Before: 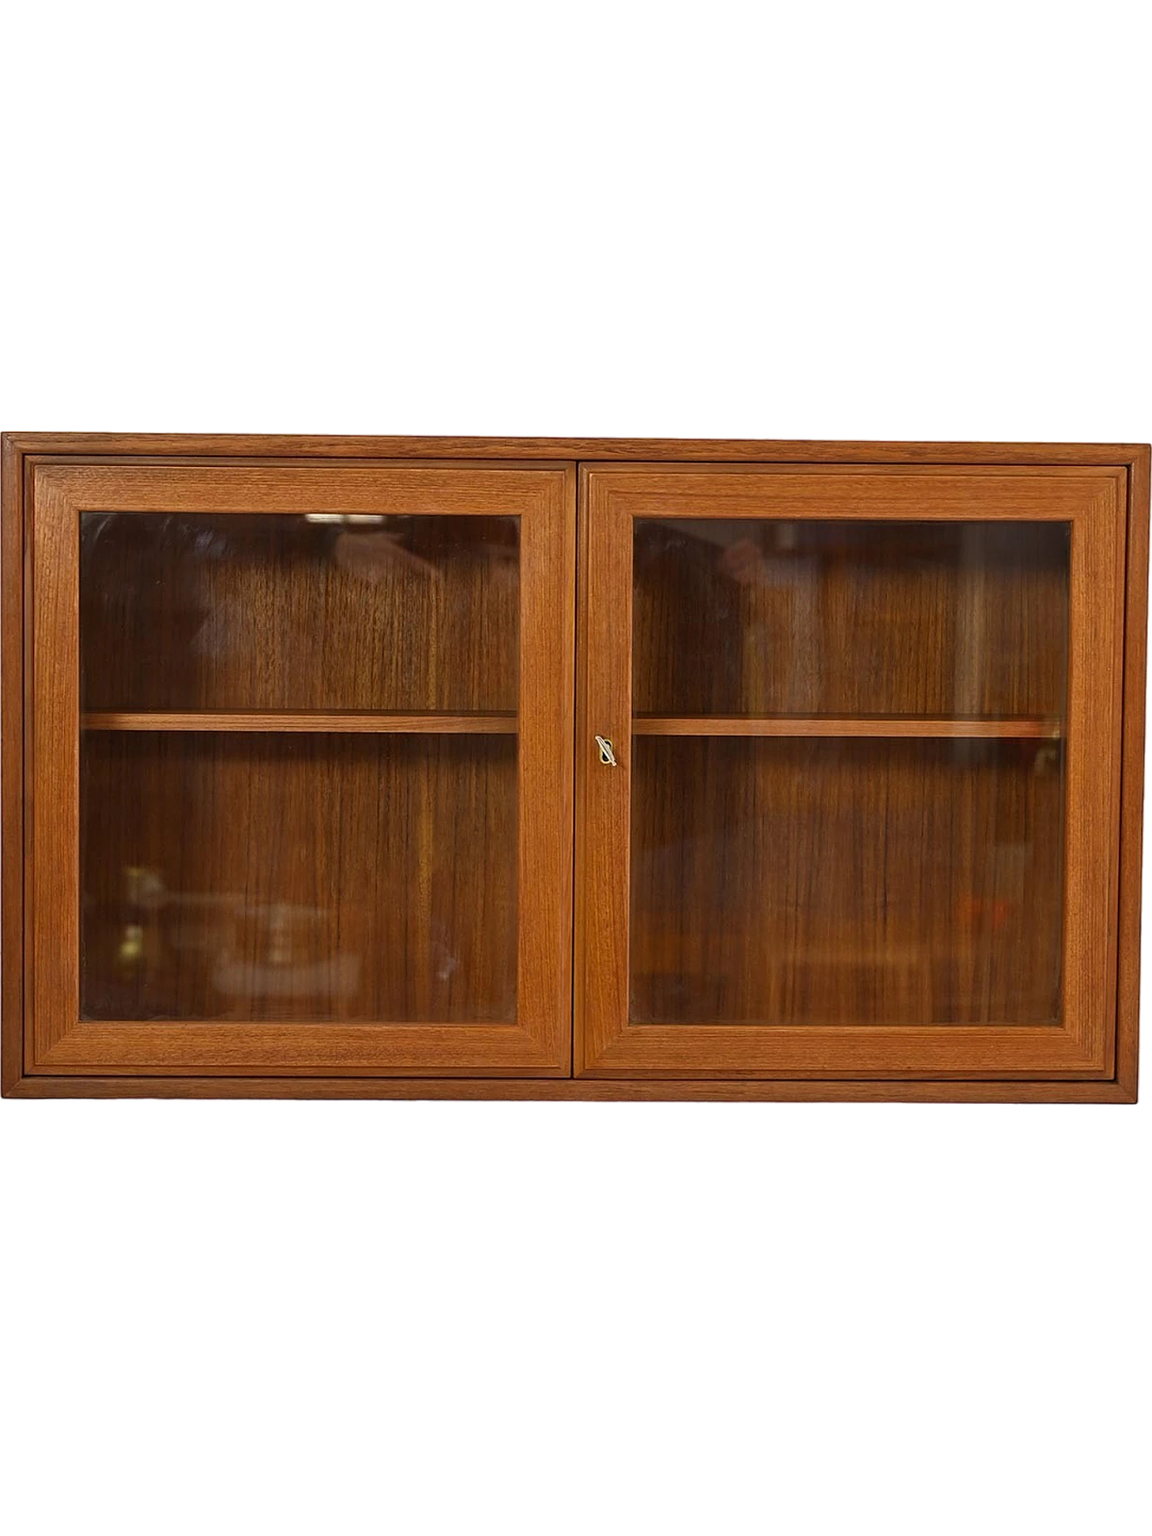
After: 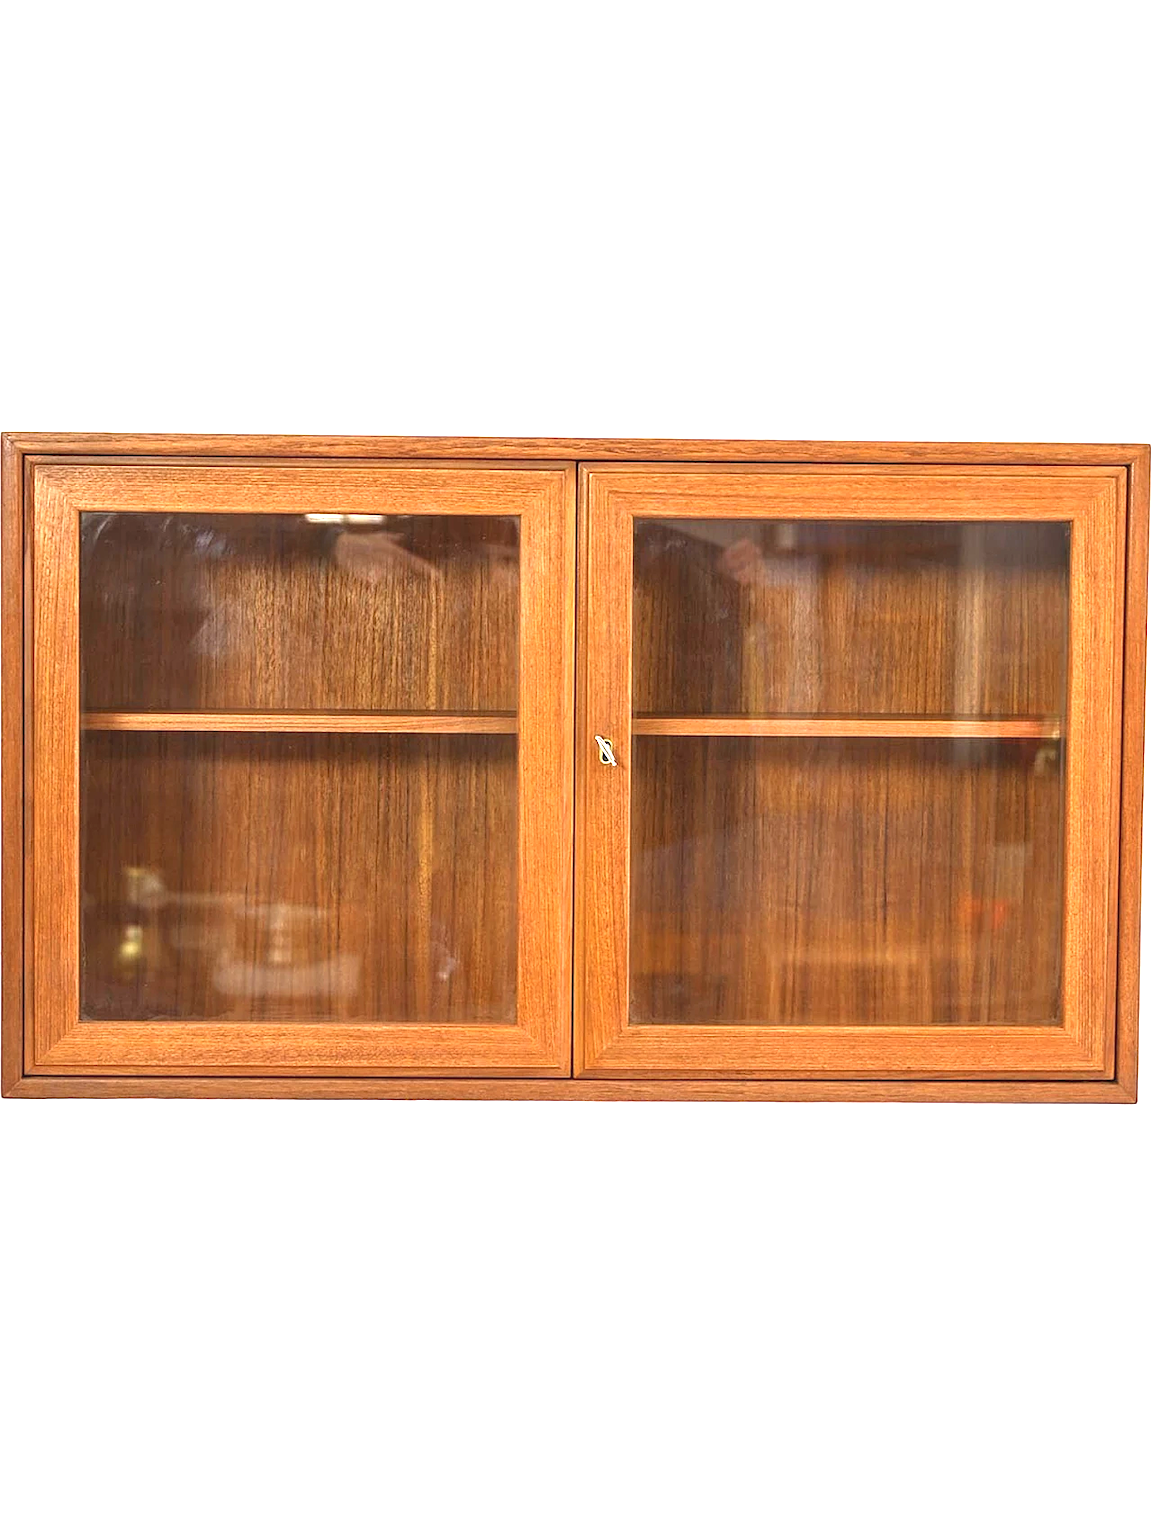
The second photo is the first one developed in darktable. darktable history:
local contrast: on, module defaults
exposure: exposure 1.215 EV, compensate highlight preservation false
